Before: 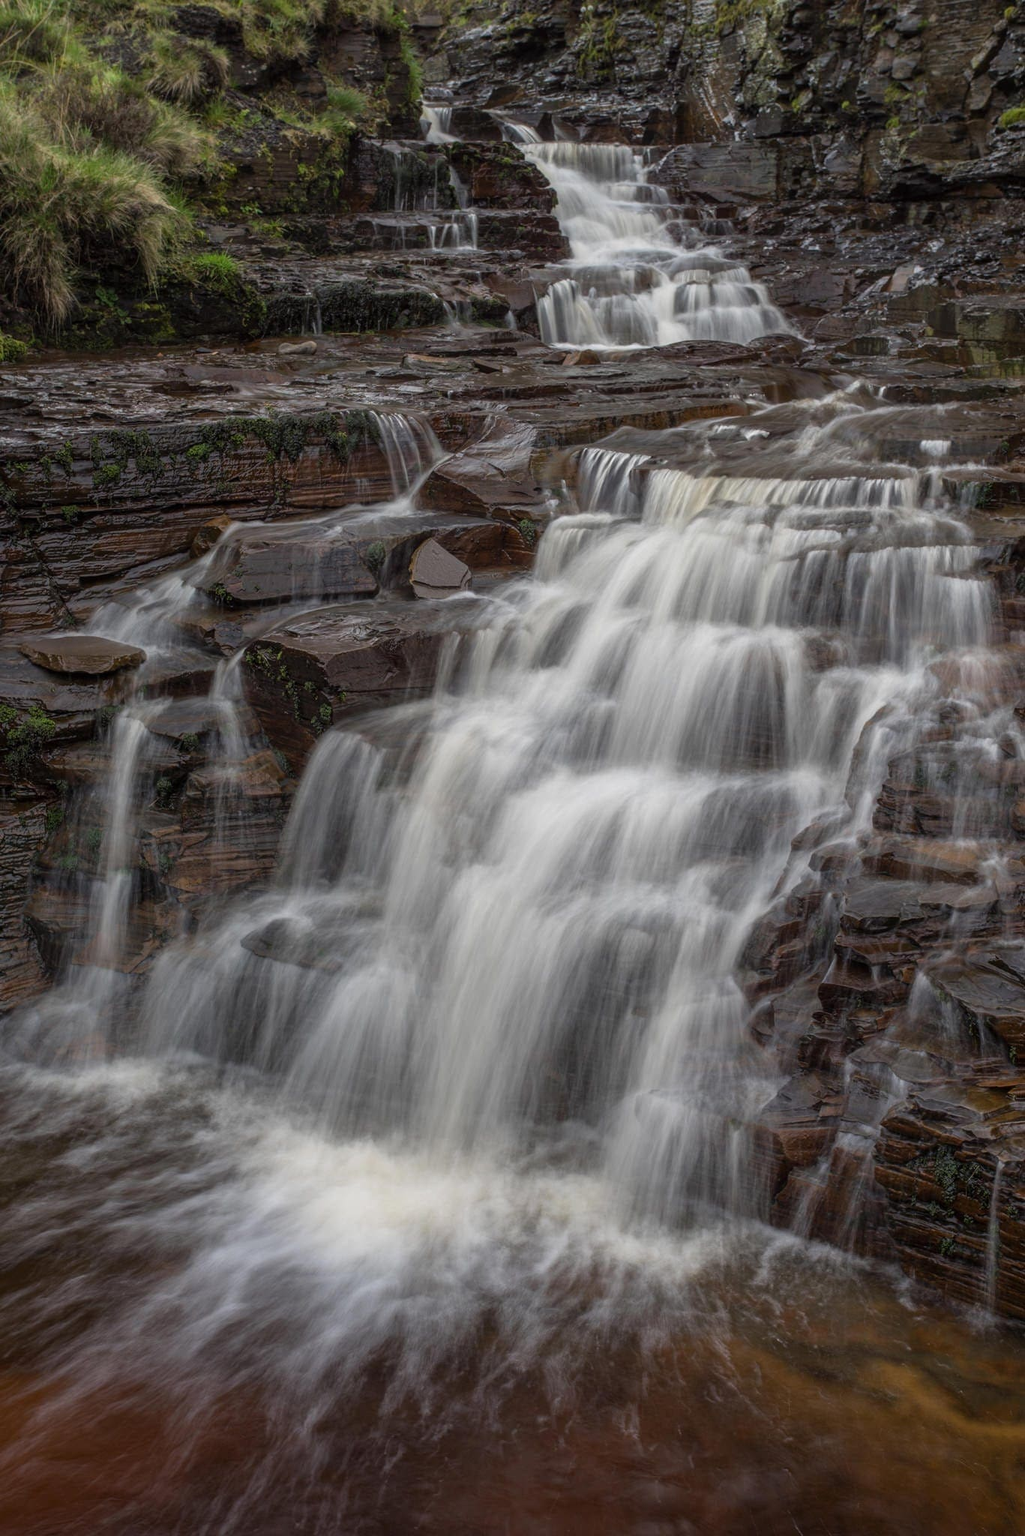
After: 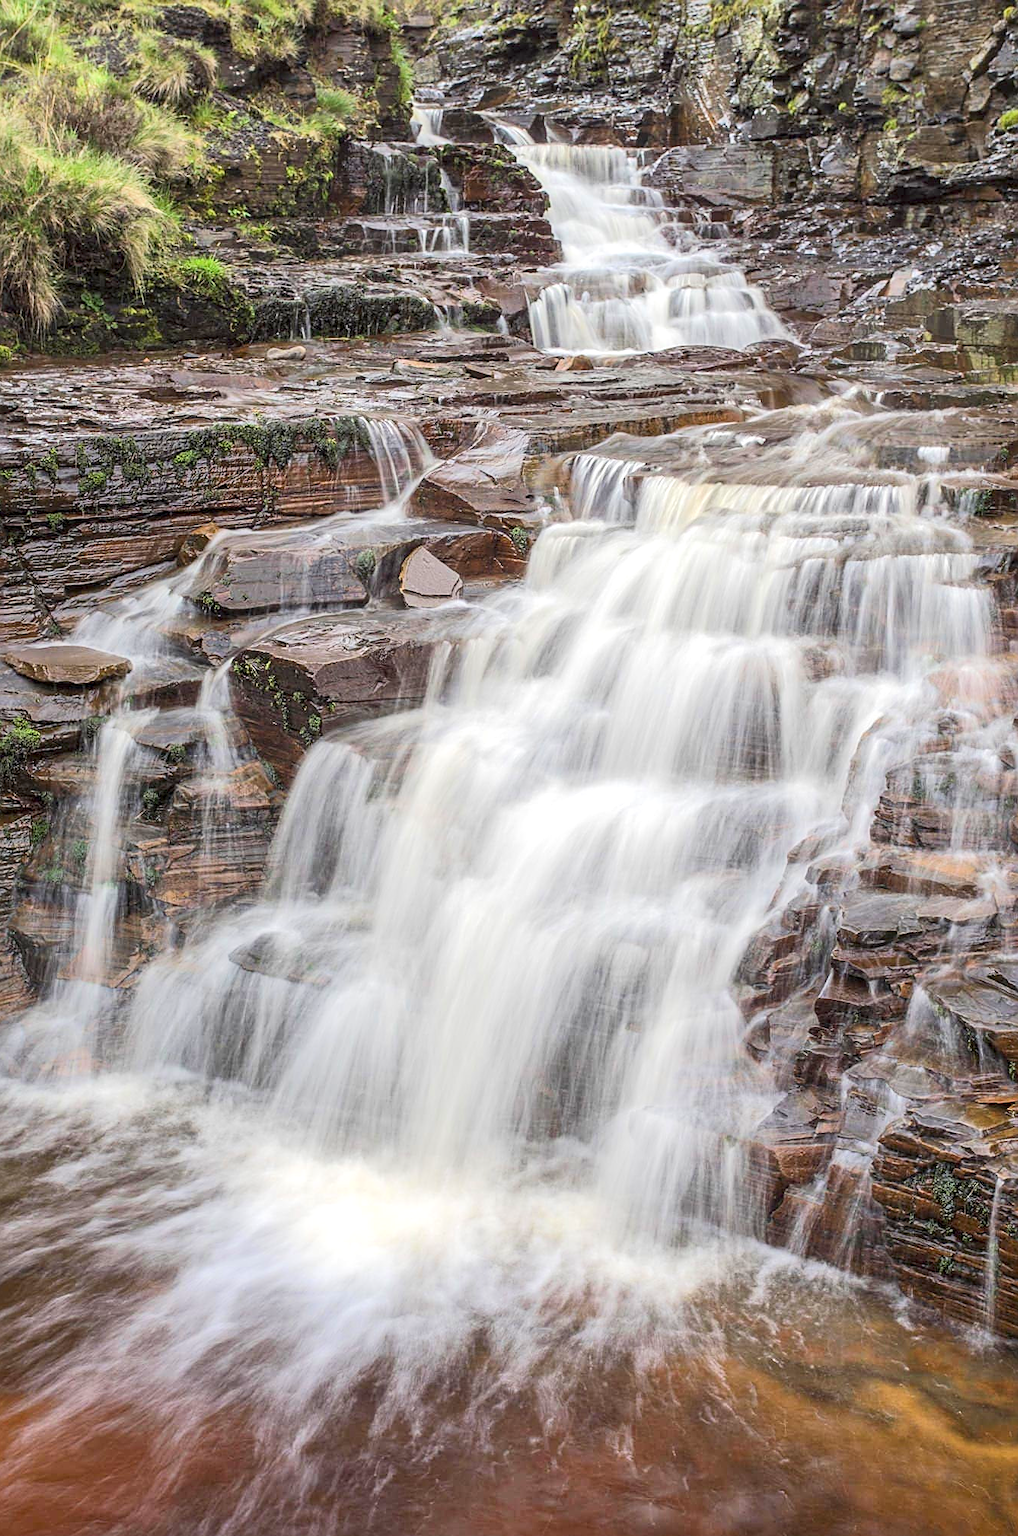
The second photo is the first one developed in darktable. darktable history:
crop and rotate: left 1.593%, right 0.519%, bottom 1.429%
sharpen: on, module defaults
tone equalizer: -8 EV 1.97 EV, -7 EV 1.98 EV, -6 EV 1.98 EV, -5 EV 1.98 EV, -4 EV 2 EV, -3 EV 1.49 EV, -2 EV 0.999 EV, -1 EV 0.483 EV, edges refinement/feathering 500, mask exposure compensation -1.57 EV, preserve details no
